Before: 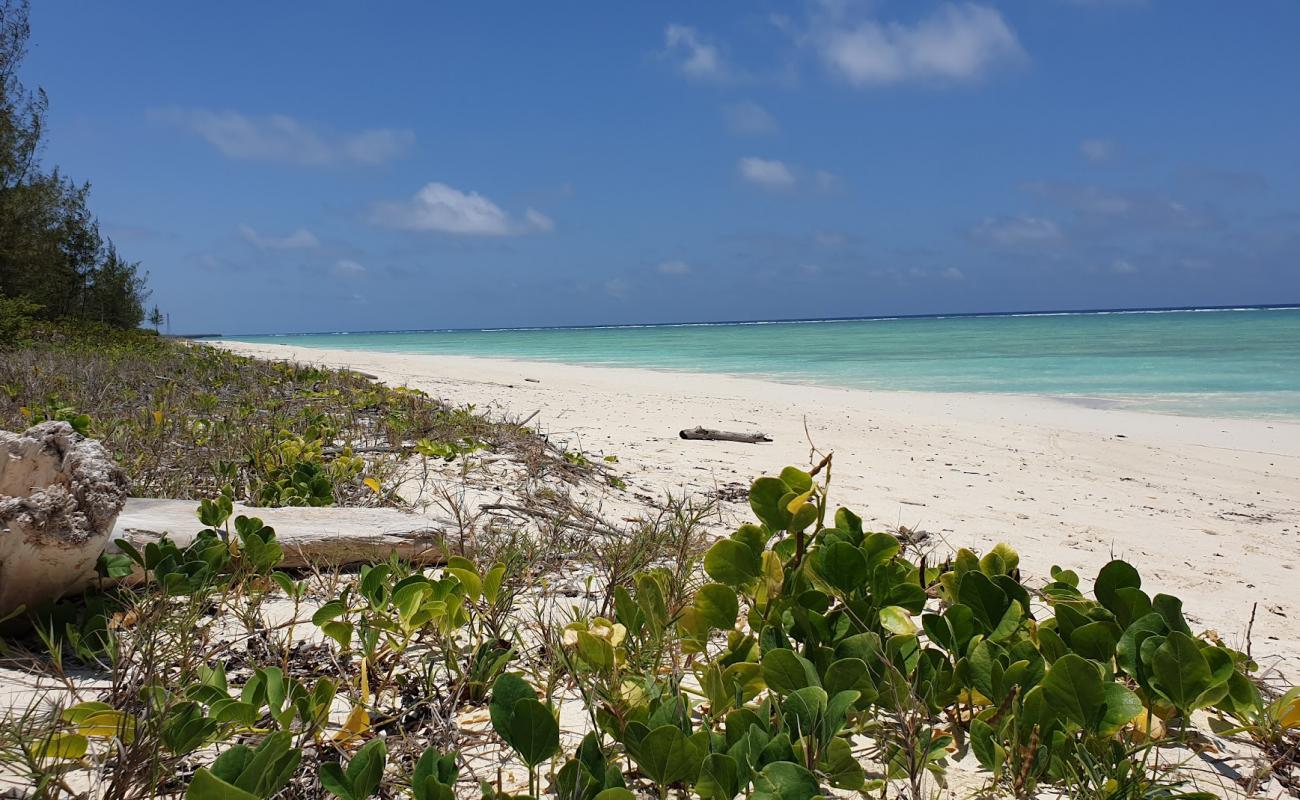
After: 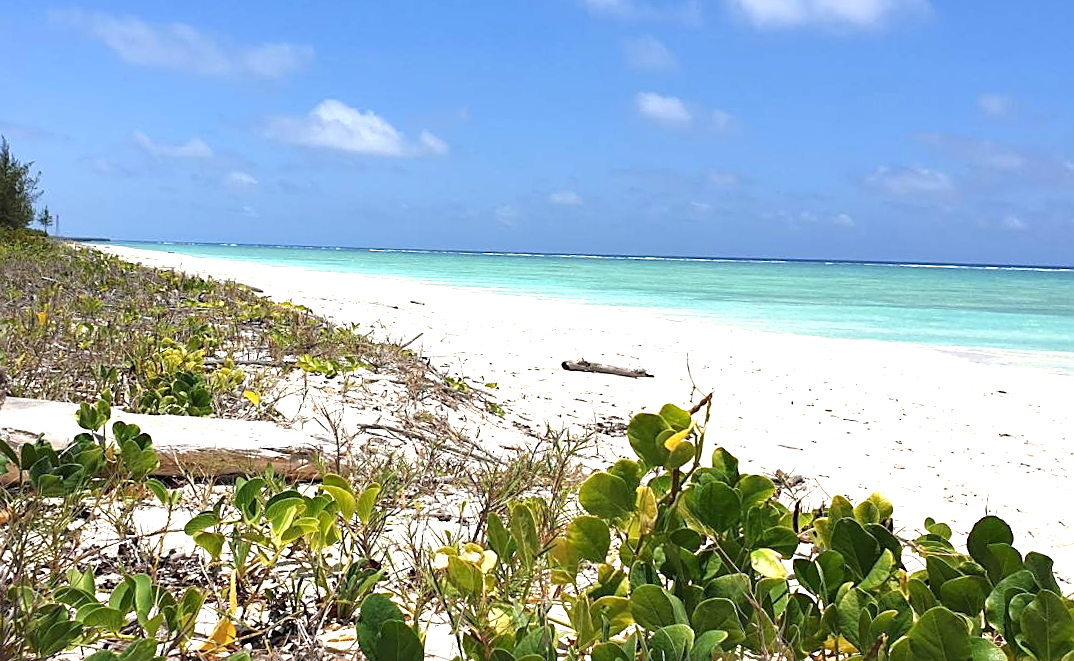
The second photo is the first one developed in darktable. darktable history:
exposure: black level correction 0, exposure 1.1 EV, compensate exposure bias true, compensate highlight preservation false
tone equalizer: on, module defaults
crop and rotate: angle -3.27°, left 5.211%, top 5.211%, right 4.607%, bottom 4.607%
sharpen: on, module defaults
